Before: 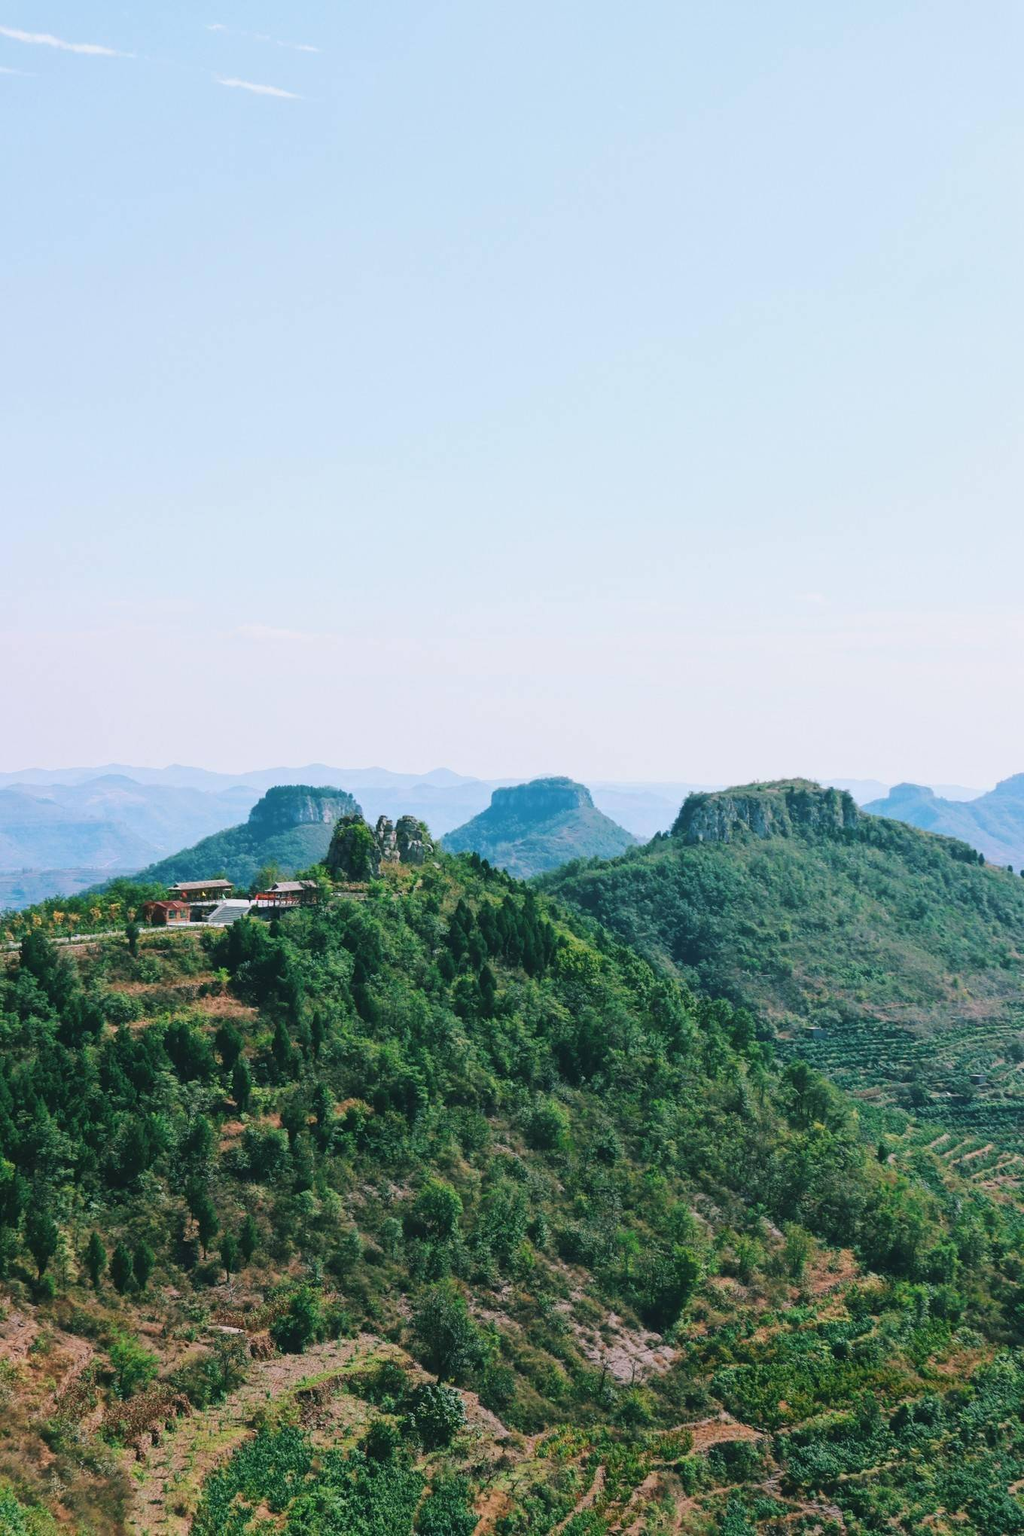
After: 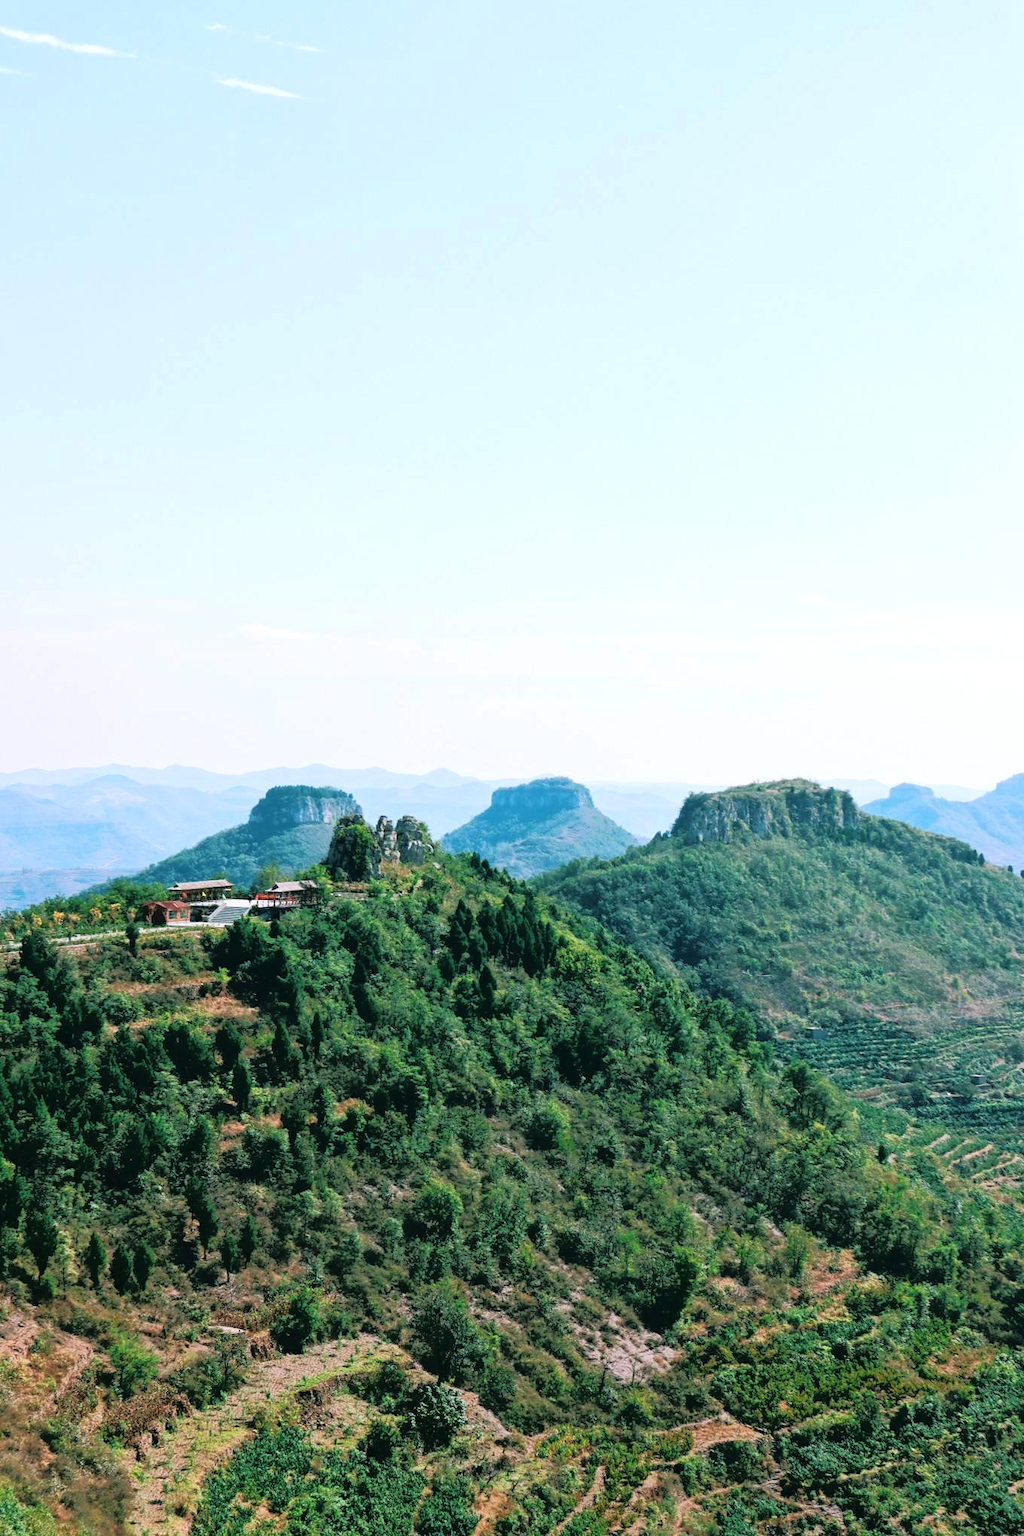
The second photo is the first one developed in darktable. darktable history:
tone equalizer: -8 EV -1.88 EV, -7 EV -1.17 EV, -6 EV -1.61 EV, edges refinement/feathering 500, mask exposure compensation -1.57 EV, preserve details no
exposure: black level correction 0.003, exposure 0.386 EV, compensate highlight preservation false
